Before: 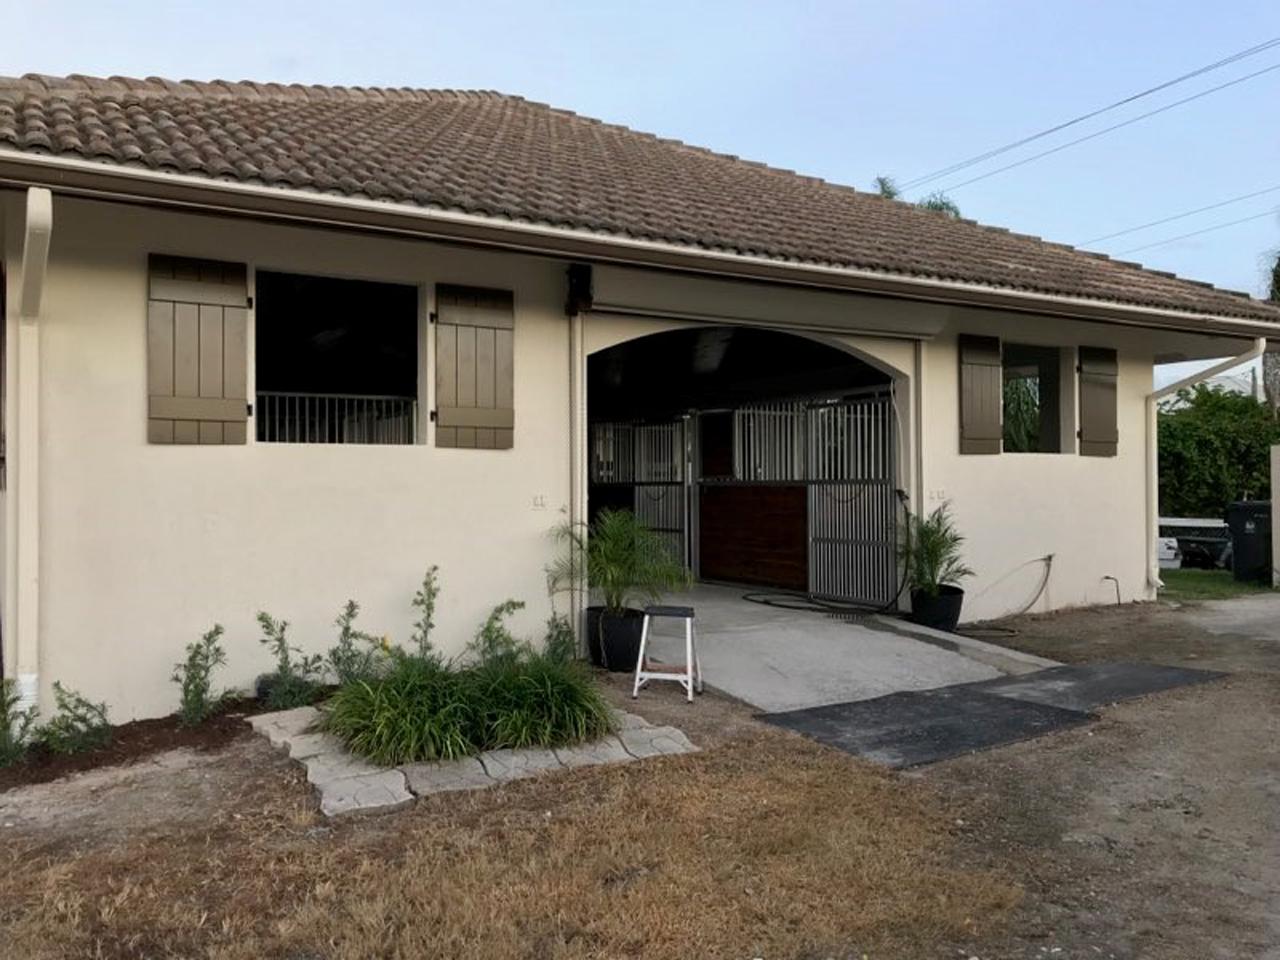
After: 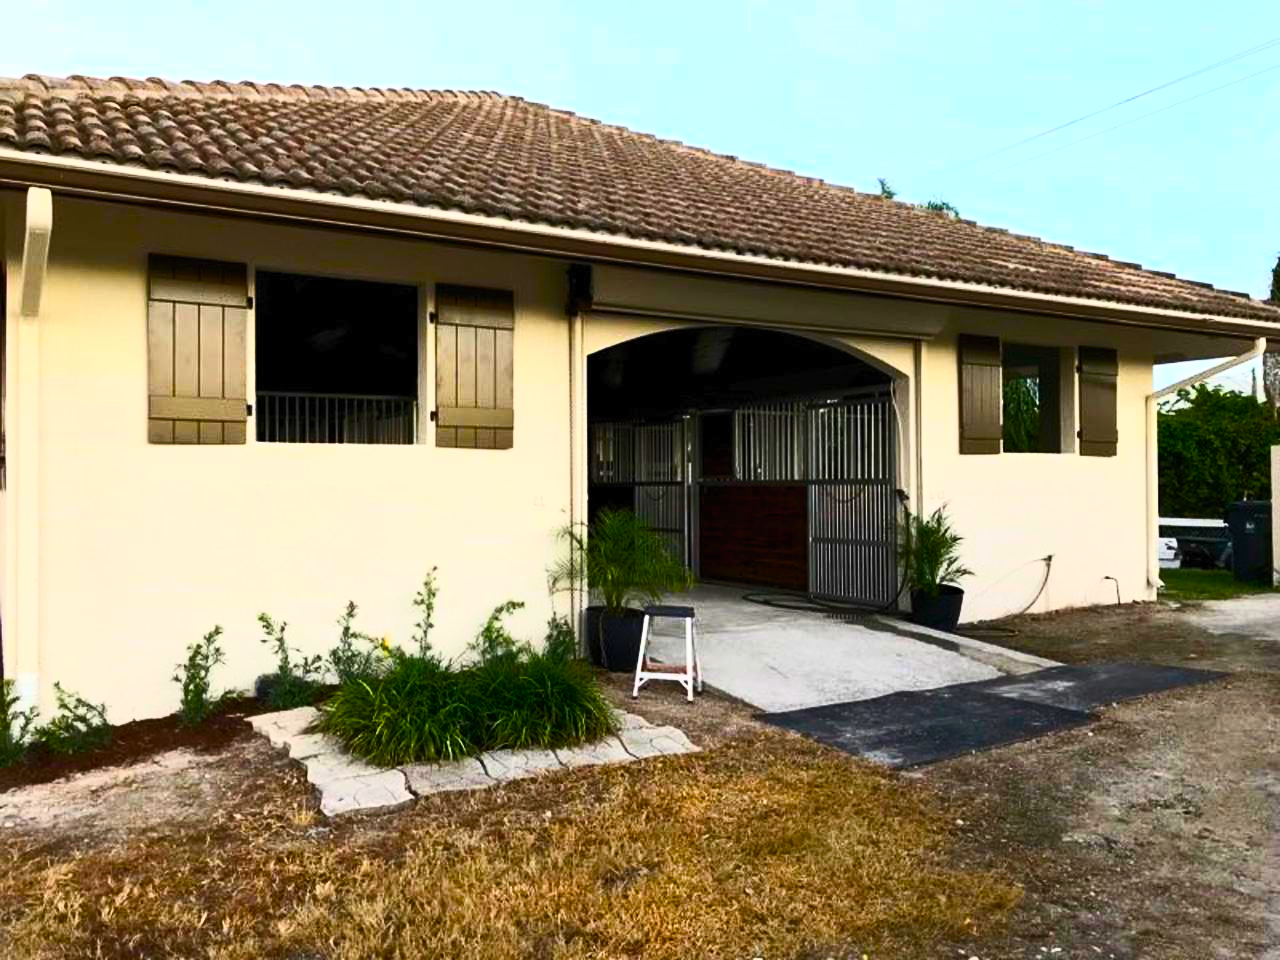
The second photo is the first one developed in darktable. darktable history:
color balance rgb: linear chroma grading › global chroma 23.15%, perceptual saturation grading › global saturation 28.7%, perceptual saturation grading › mid-tones 12.04%, perceptual saturation grading › shadows 10.19%, global vibrance 22.22%
contrast brightness saturation: contrast 0.62, brightness 0.34, saturation 0.14
